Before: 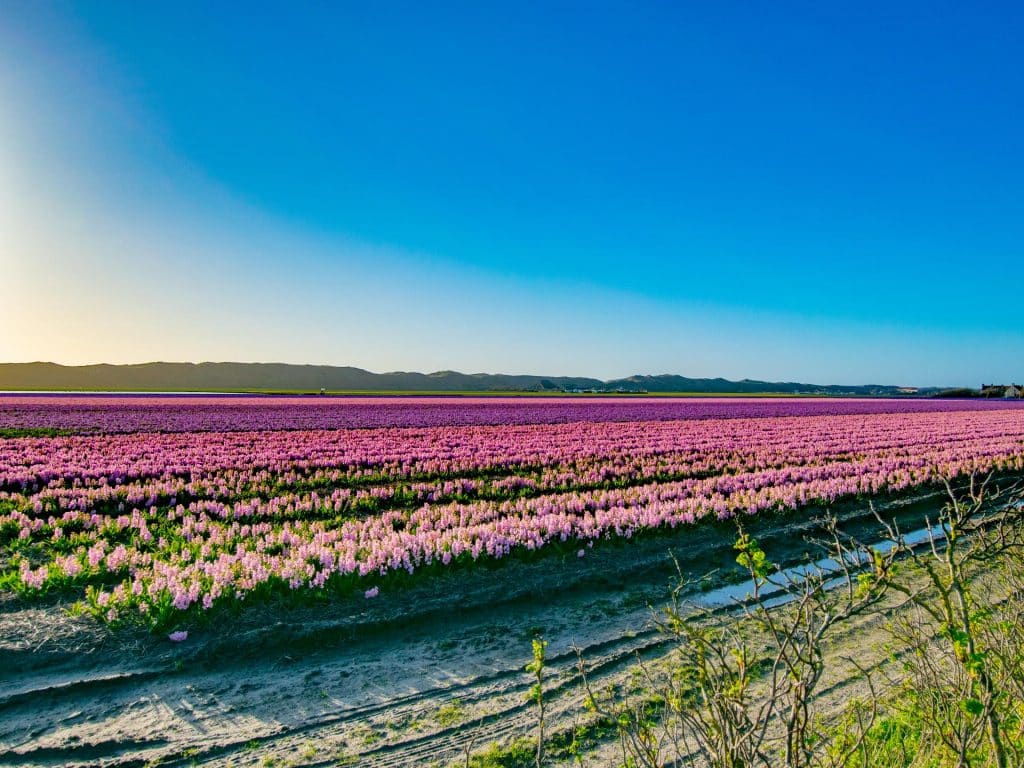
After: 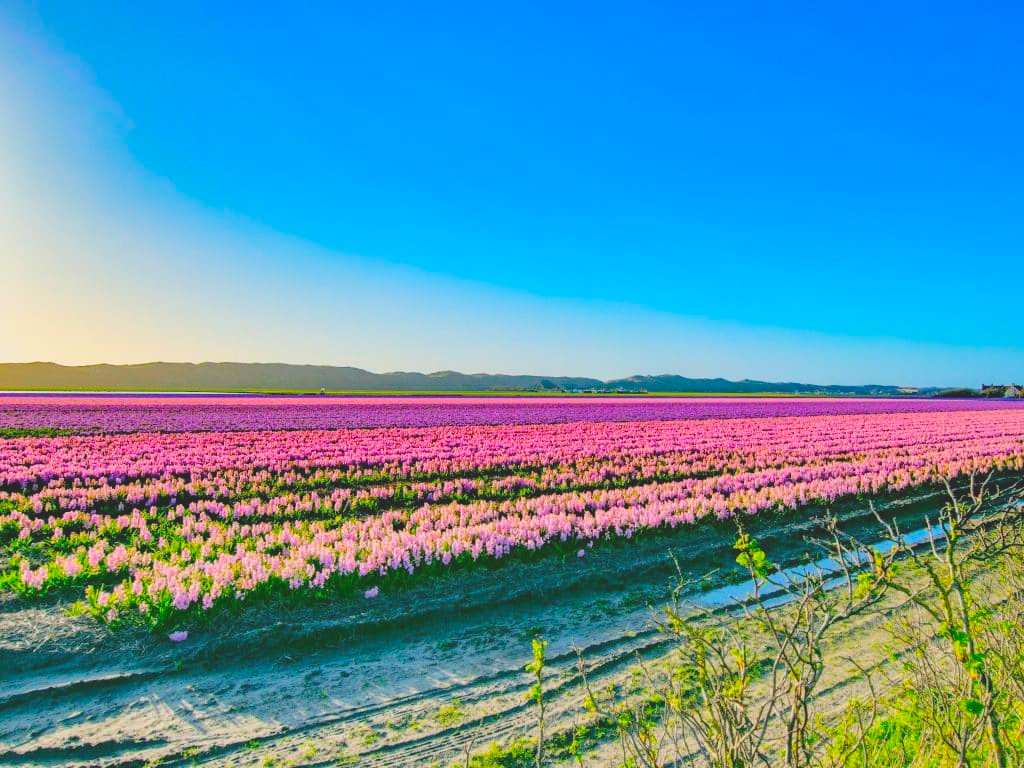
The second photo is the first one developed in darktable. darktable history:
contrast brightness saturation: contrast -0.208, saturation 0.188
tone curve: curves: ch0 [(0, 0) (0.003, 0.004) (0.011, 0.015) (0.025, 0.033) (0.044, 0.059) (0.069, 0.093) (0.1, 0.133) (0.136, 0.182) (0.177, 0.237) (0.224, 0.3) (0.277, 0.369) (0.335, 0.437) (0.399, 0.511) (0.468, 0.584) (0.543, 0.656) (0.623, 0.729) (0.709, 0.8) (0.801, 0.872) (0.898, 0.935) (1, 1)]
